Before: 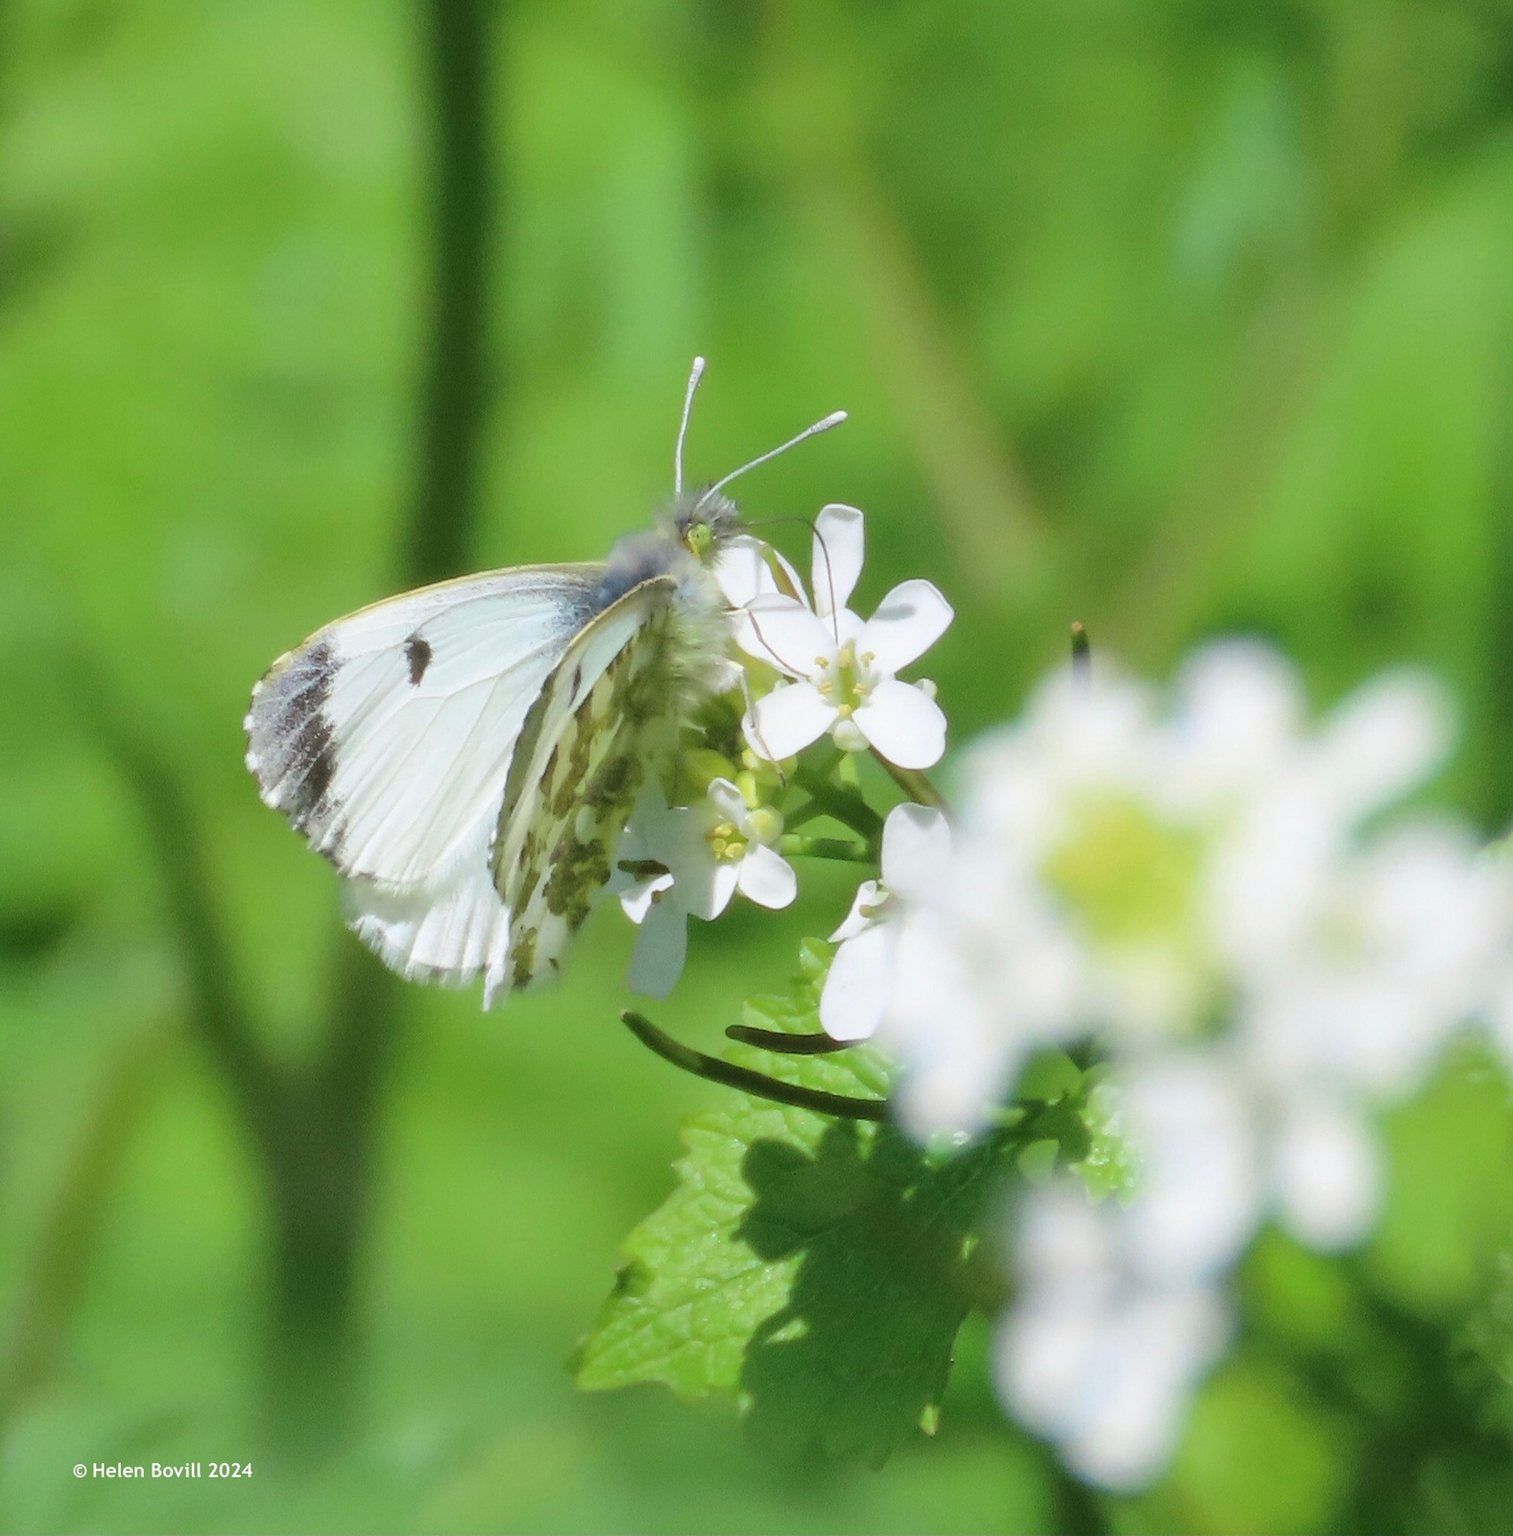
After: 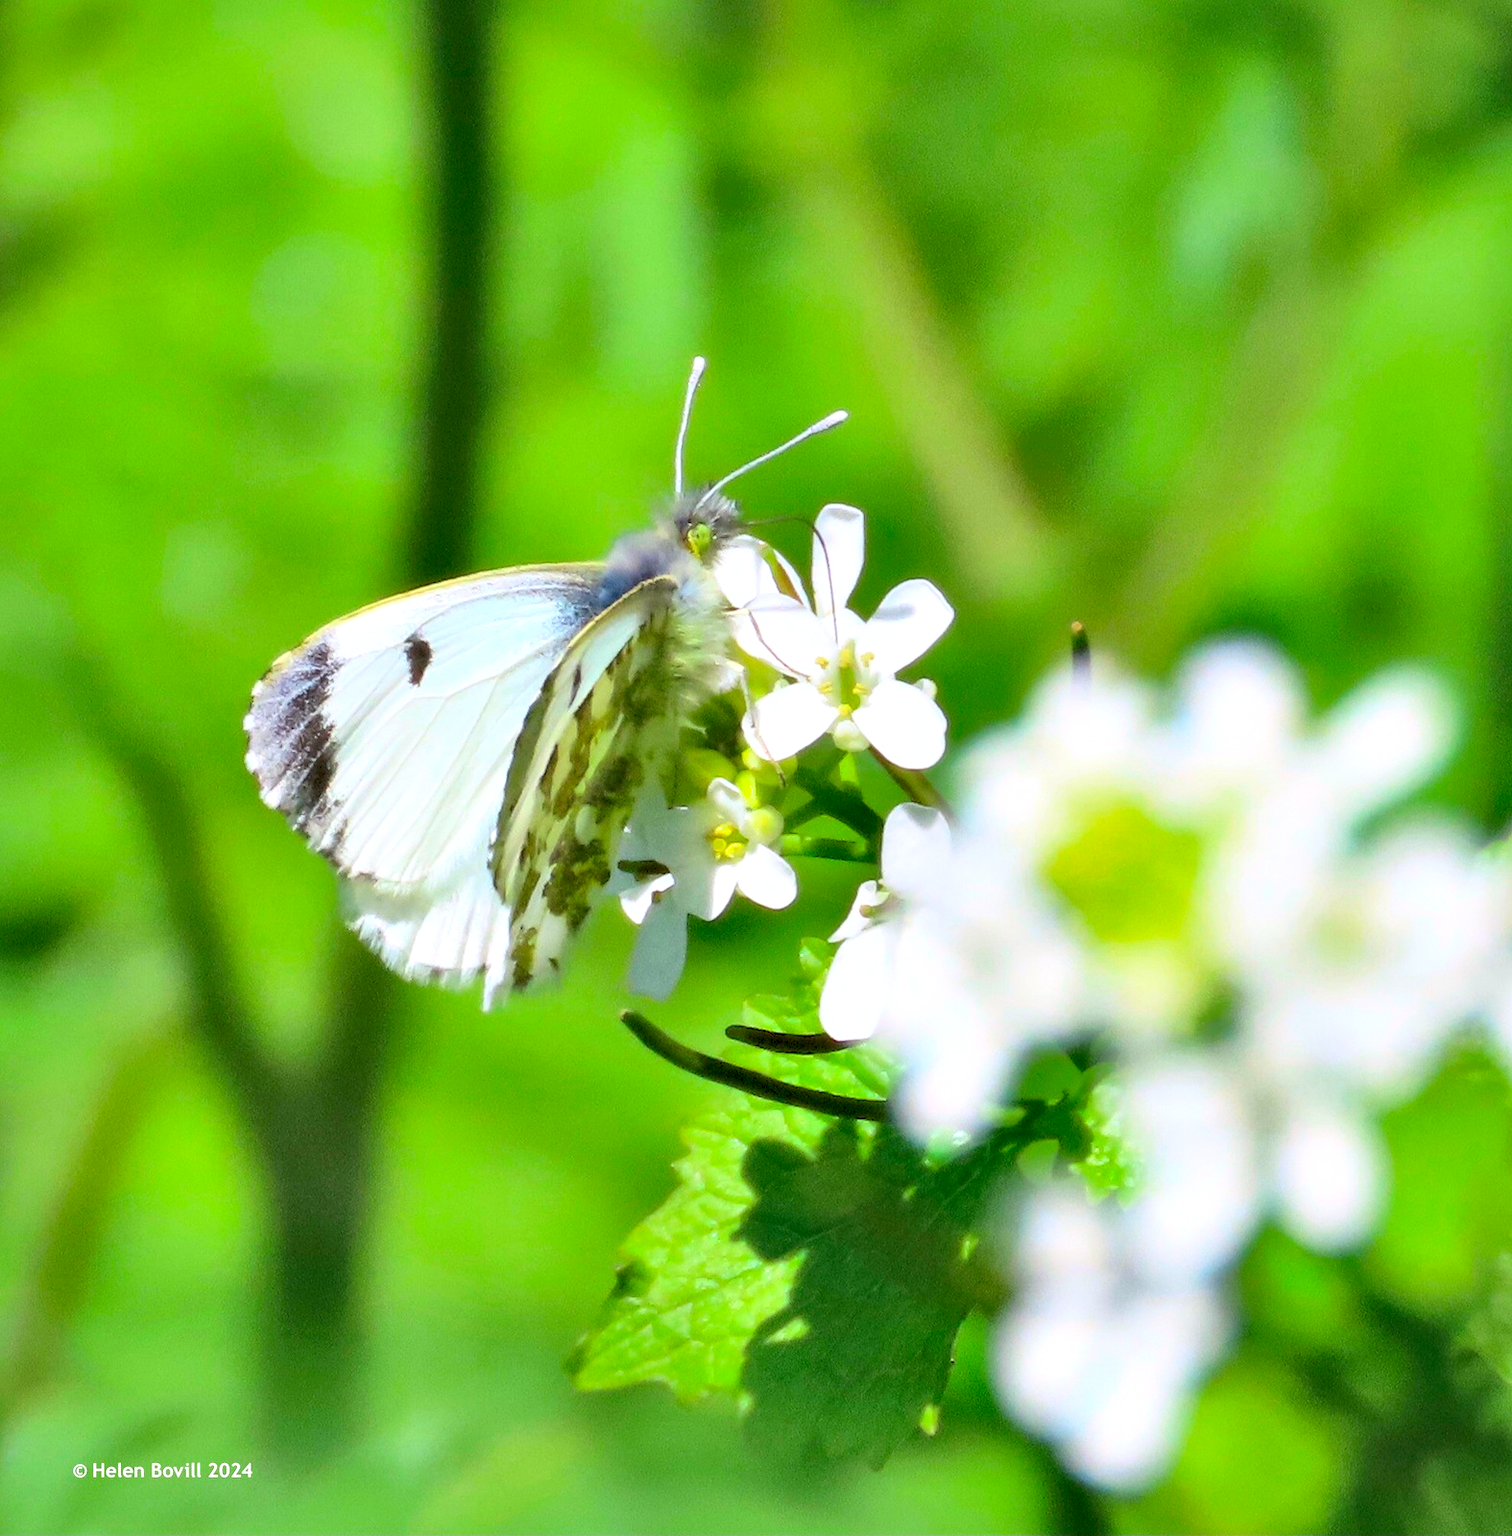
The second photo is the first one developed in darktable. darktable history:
contrast equalizer: octaves 7, y [[0.6 ×6], [0.55 ×6], [0 ×6], [0 ×6], [0 ×6]]
contrast brightness saturation: contrast 0.24, brightness 0.244, saturation 0.39
shadows and highlights: on, module defaults
